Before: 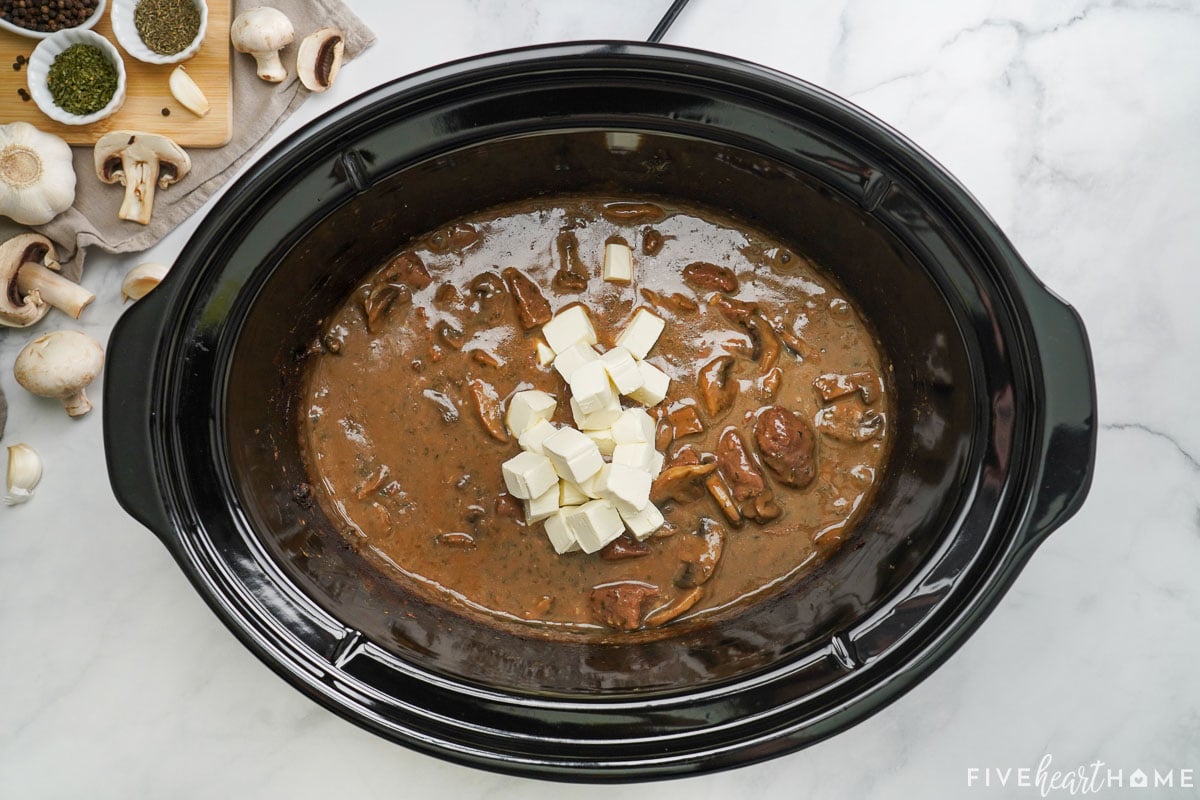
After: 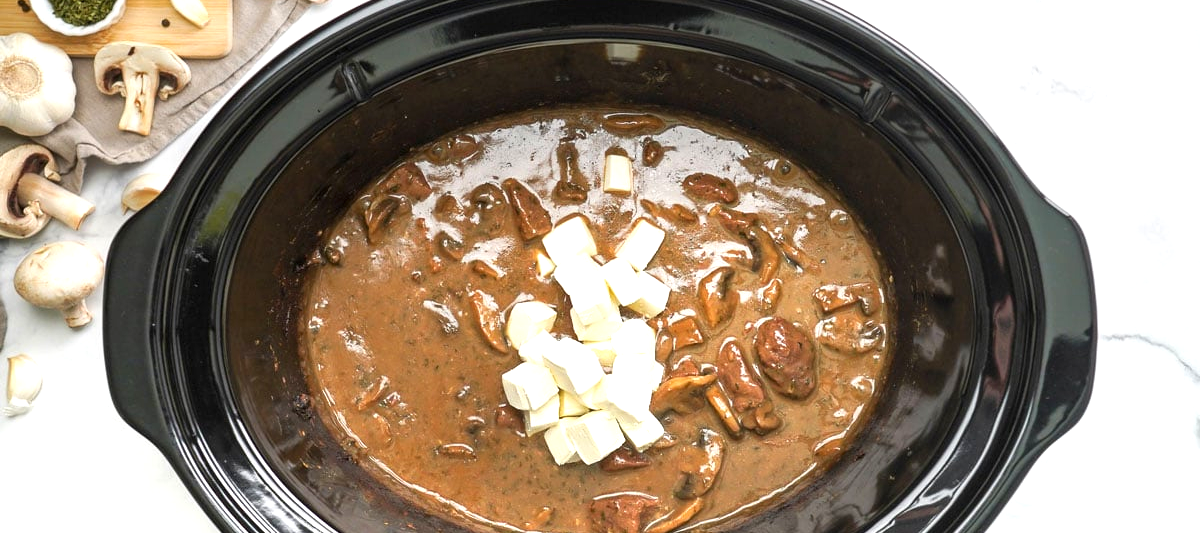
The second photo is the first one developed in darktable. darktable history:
graduated density: rotation 5.63°, offset 76.9
crop: top 11.166%, bottom 22.168%
exposure: black level correction 0, exposure 1.2 EV, compensate exposure bias true, compensate highlight preservation false
